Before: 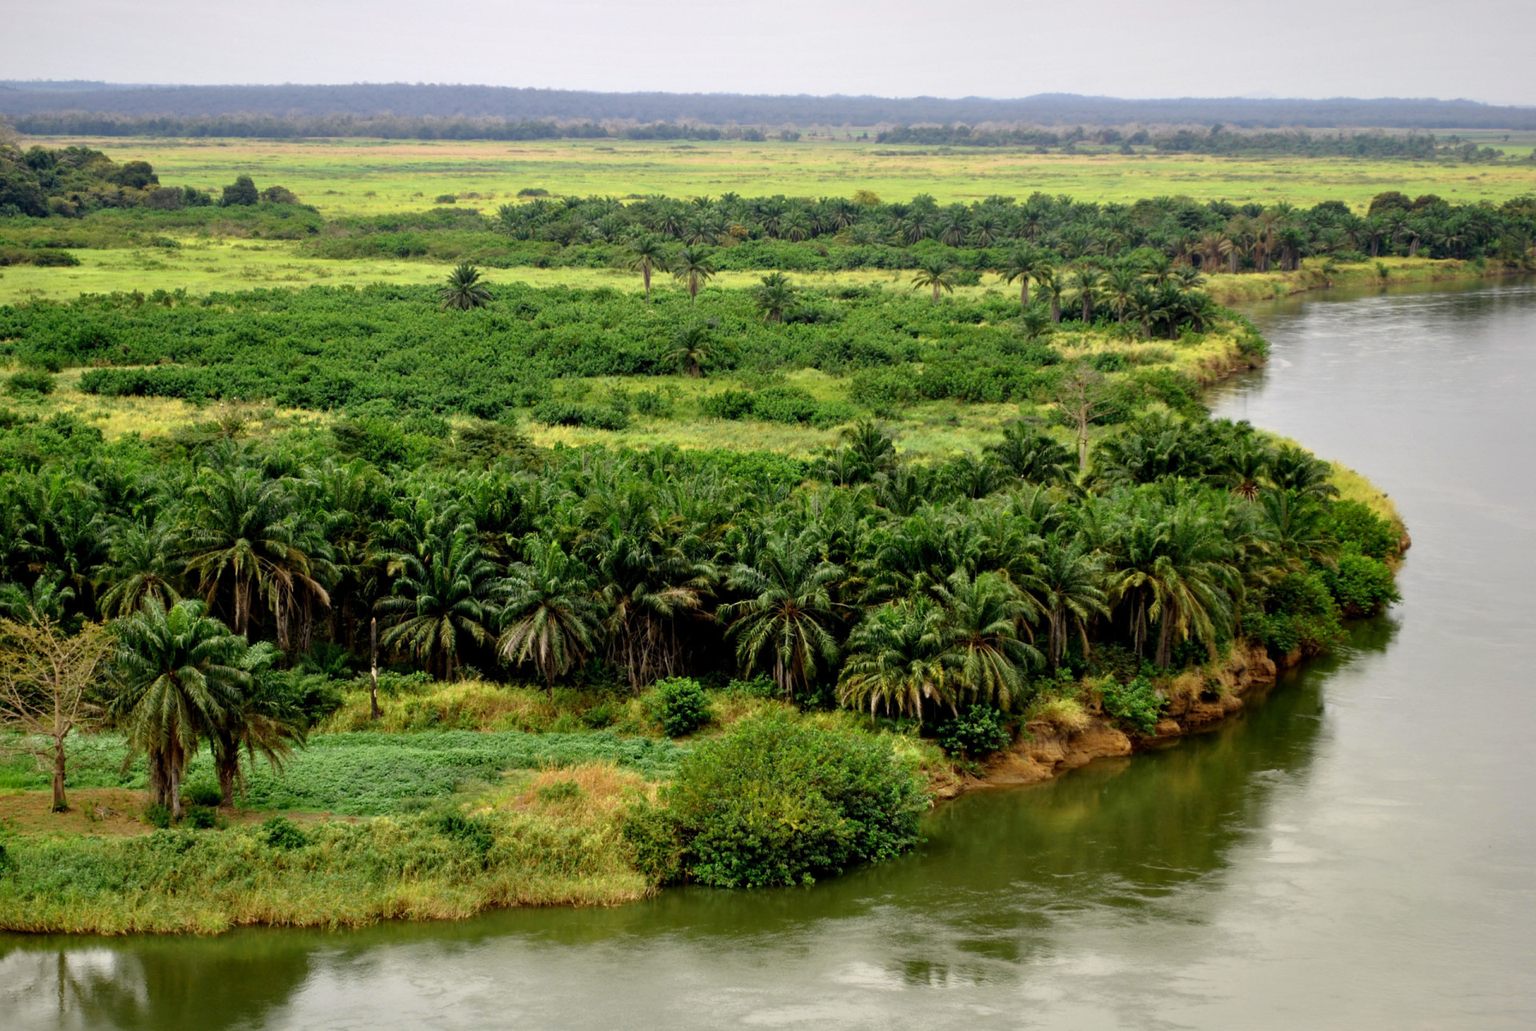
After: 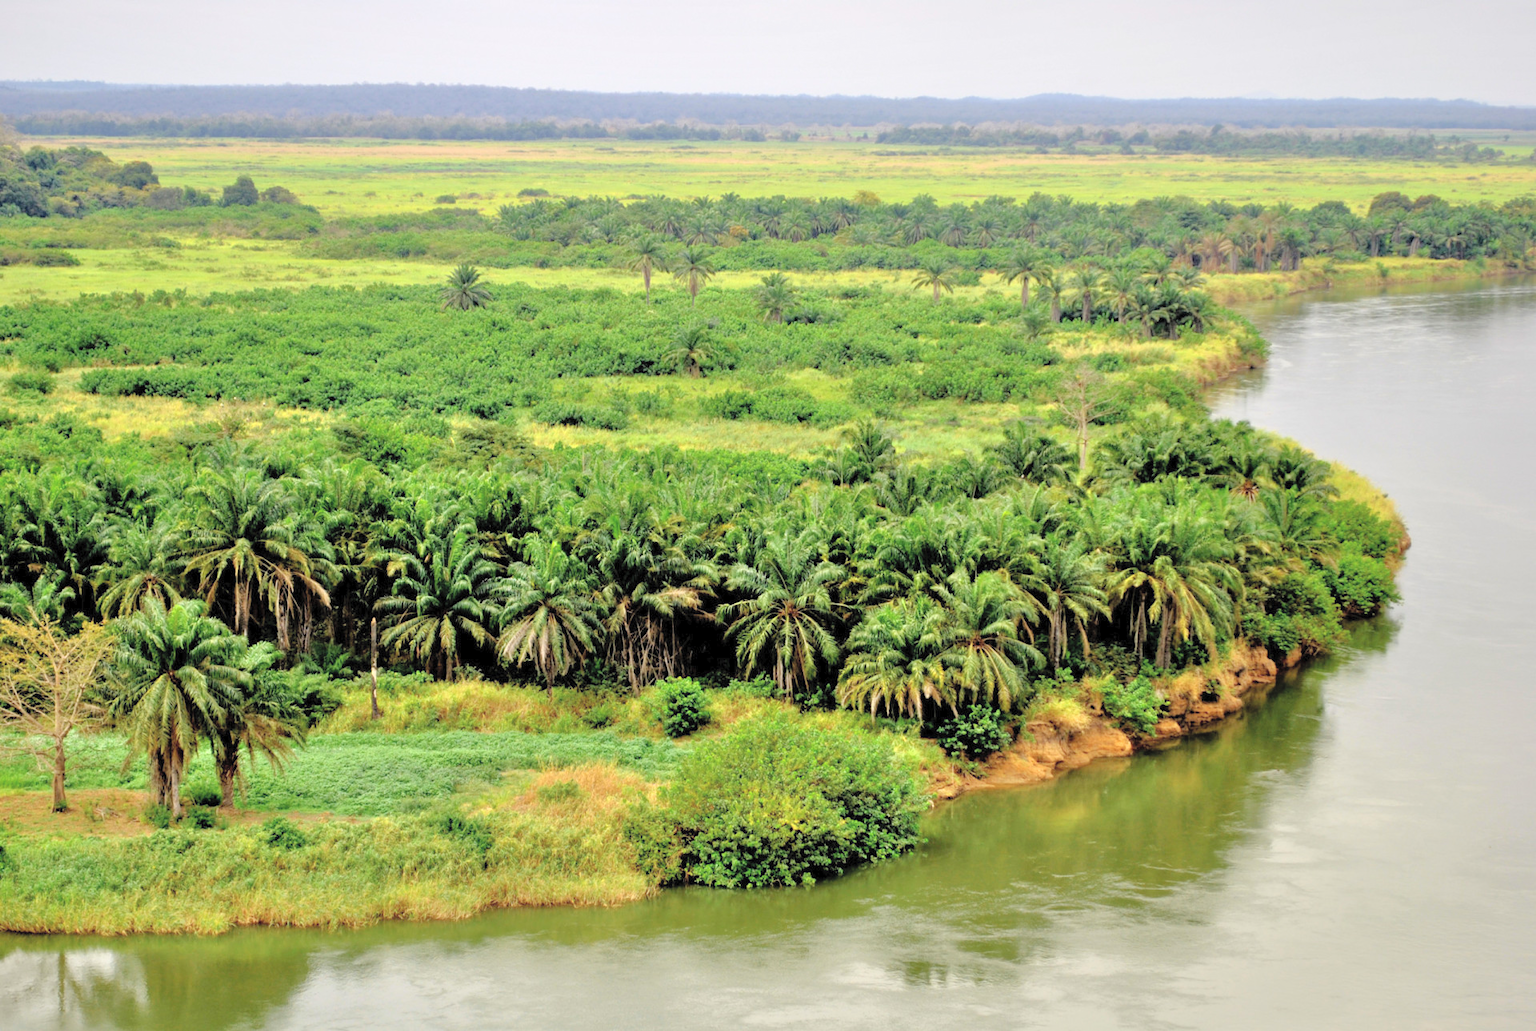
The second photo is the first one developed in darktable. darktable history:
tone equalizer: -7 EV 0.164 EV, -6 EV 0.639 EV, -5 EV 1.16 EV, -4 EV 1.32 EV, -3 EV 1.15 EV, -2 EV 0.6 EV, -1 EV 0.154 EV
contrast brightness saturation: brightness 0.271
